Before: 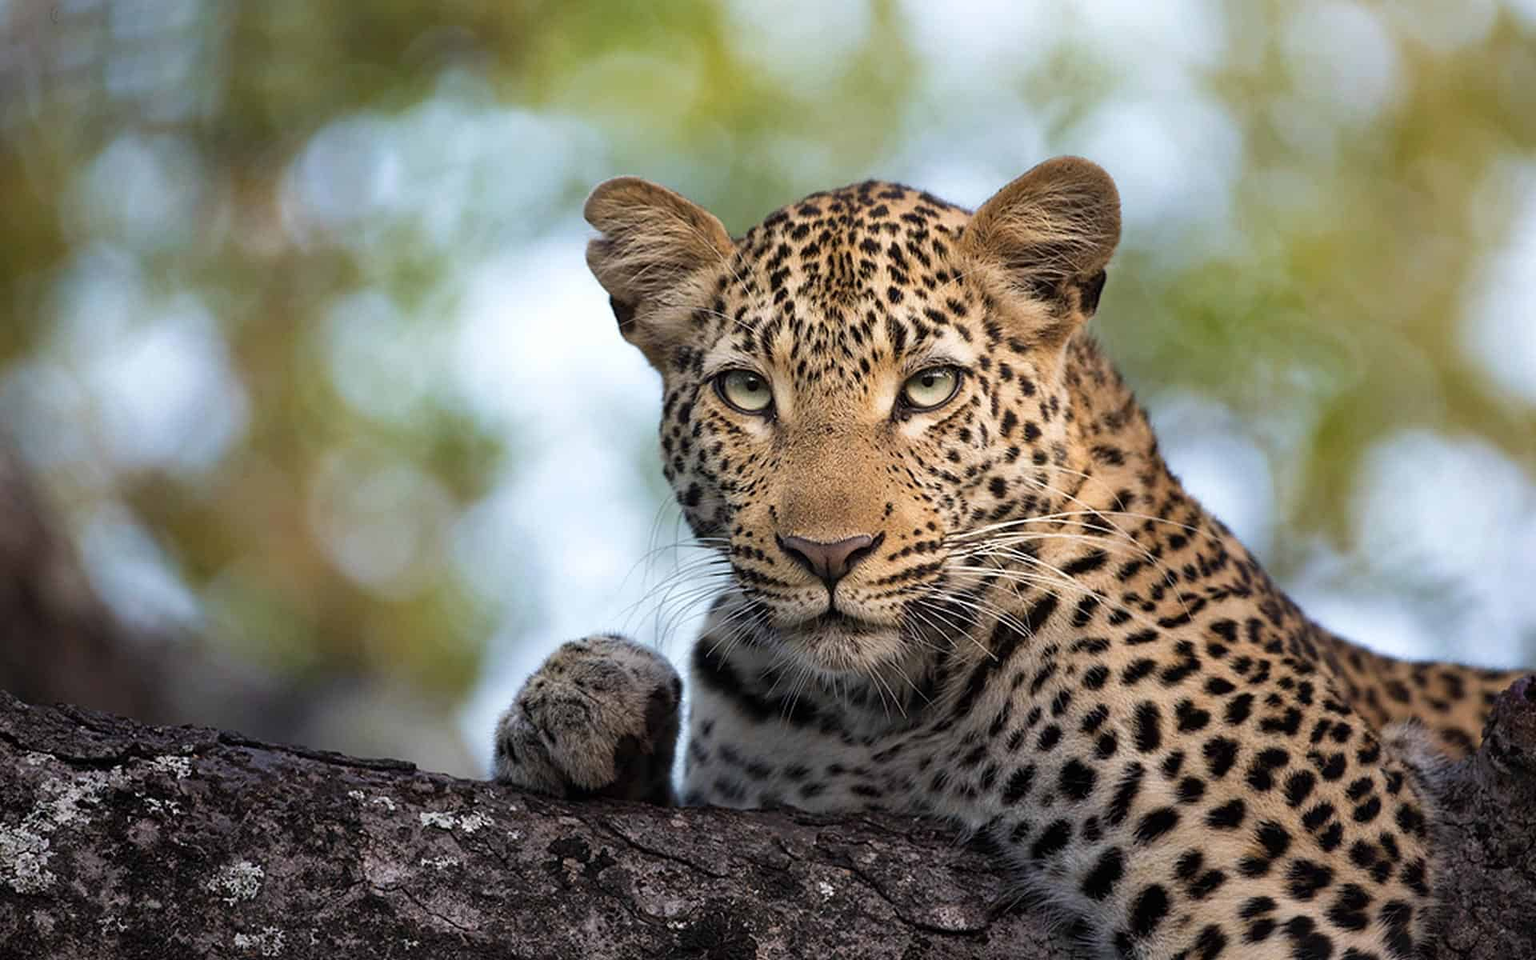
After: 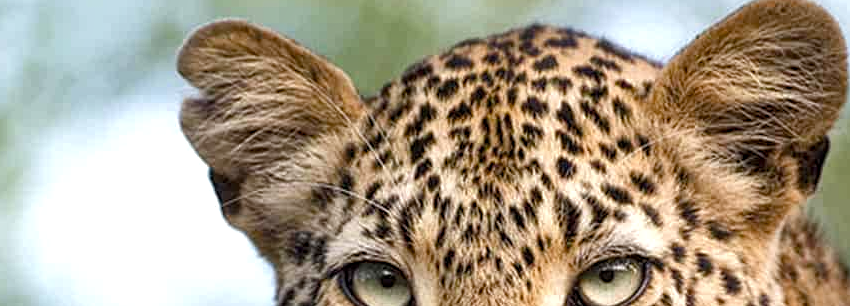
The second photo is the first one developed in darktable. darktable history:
contrast brightness saturation: saturation -0.056
color balance rgb: perceptual saturation grading › global saturation 20%, perceptual saturation grading › highlights -25.145%, perceptual saturation grading › shadows 25.121%
crop: left 28.832%, top 16.832%, right 26.866%, bottom 57.596%
exposure: exposure 0.203 EV, compensate highlight preservation false
local contrast: highlights 99%, shadows 88%, detail 160%, midtone range 0.2
